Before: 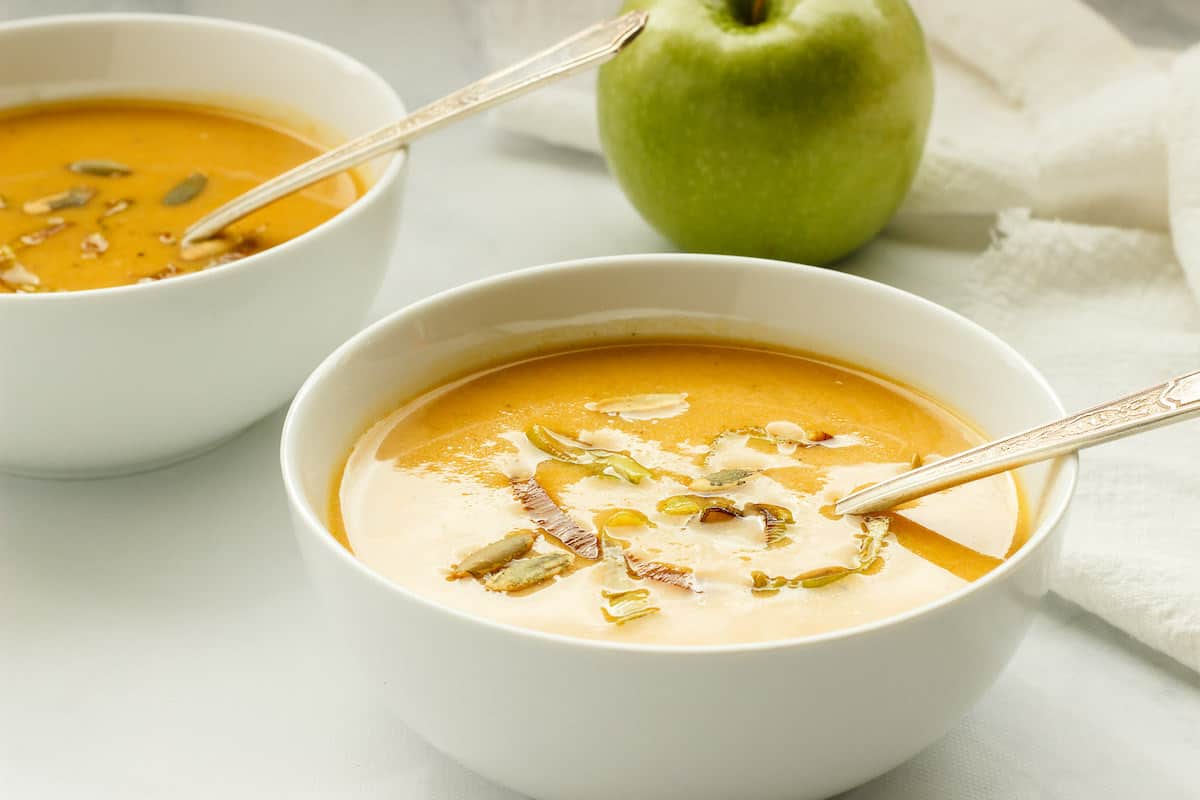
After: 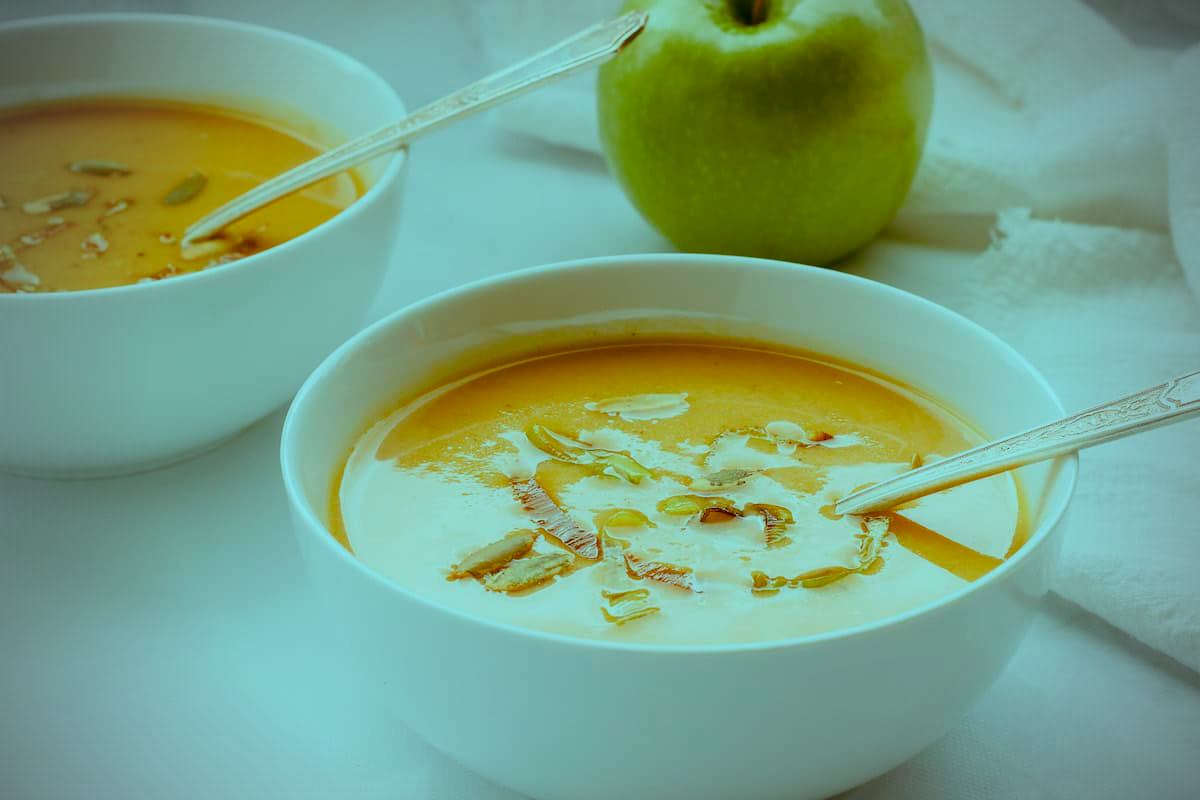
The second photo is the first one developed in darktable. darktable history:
color balance rgb: shadows lift › luminance -7.7%, shadows lift › chroma 2.13%, shadows lift › hue 165.27°, power › luminance -7.77%, power › chroma 1.34%, power › hue 330.55°, highlights gain › luminance -33.33%, highlights gain › chroma 5.68%, highlights gain › hue 217.2°, global offset › luminance -0.33%, global offset › chroma 0.11%, global offset › hue 165.27°, perceptual saturation grading › global saturation 27.72%, perceptual saturation grading › highlights -25%, perceptual saturation grading › mid-tones 25%, perceptual saturation grading › shadows 50%
vignetting: fall-off start 75%, brightness -0.692, width/height ratio 1.084
contrast equalizer: octaves 7, y [[0.6 ×6], [0.55 ×6], [0 ×6], [0 ×6], [0 ×6]], mix -0.2
